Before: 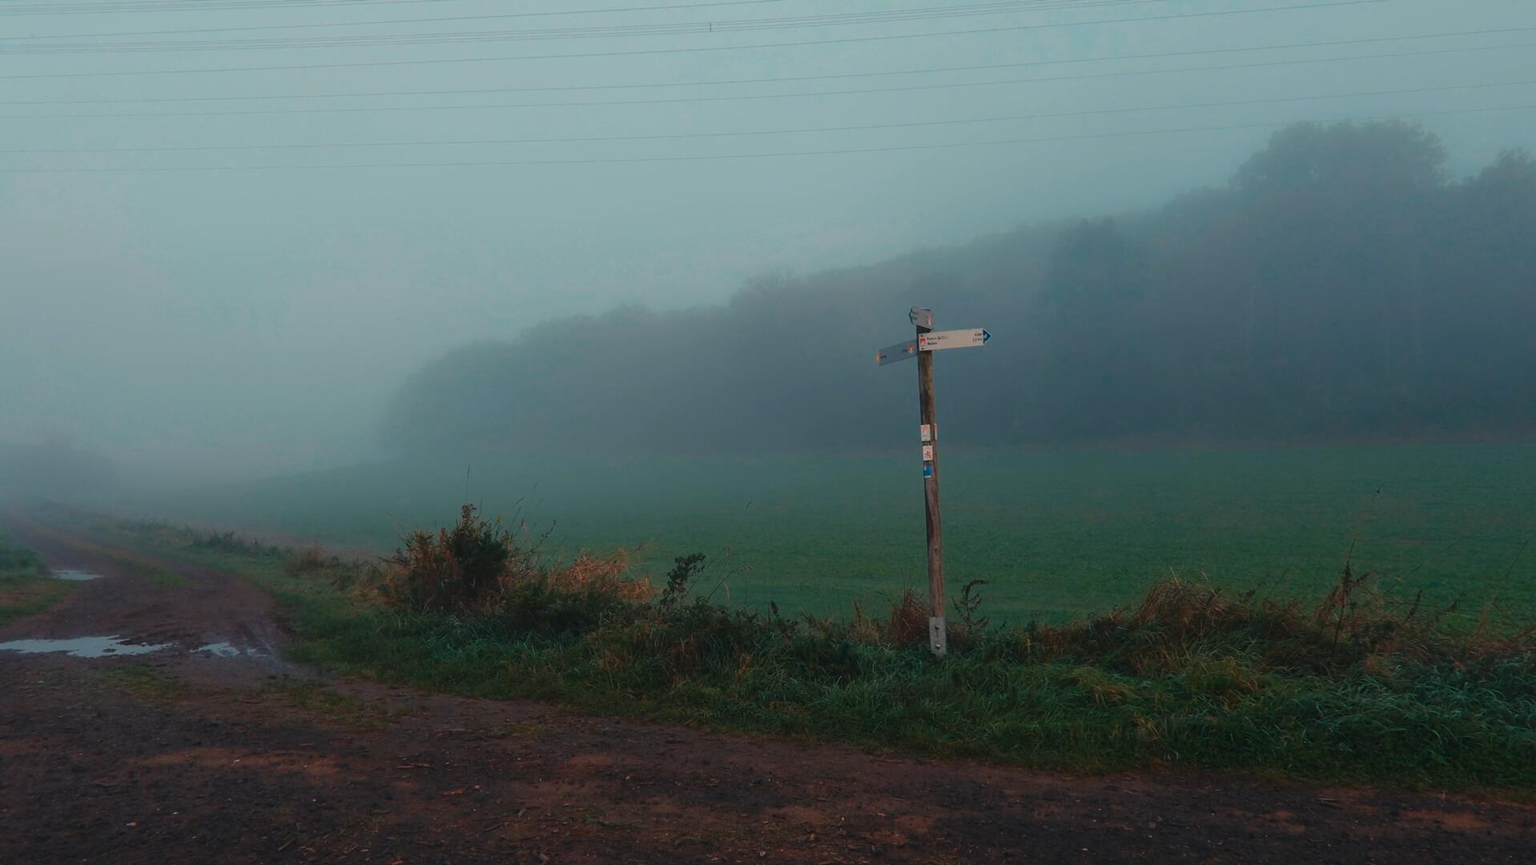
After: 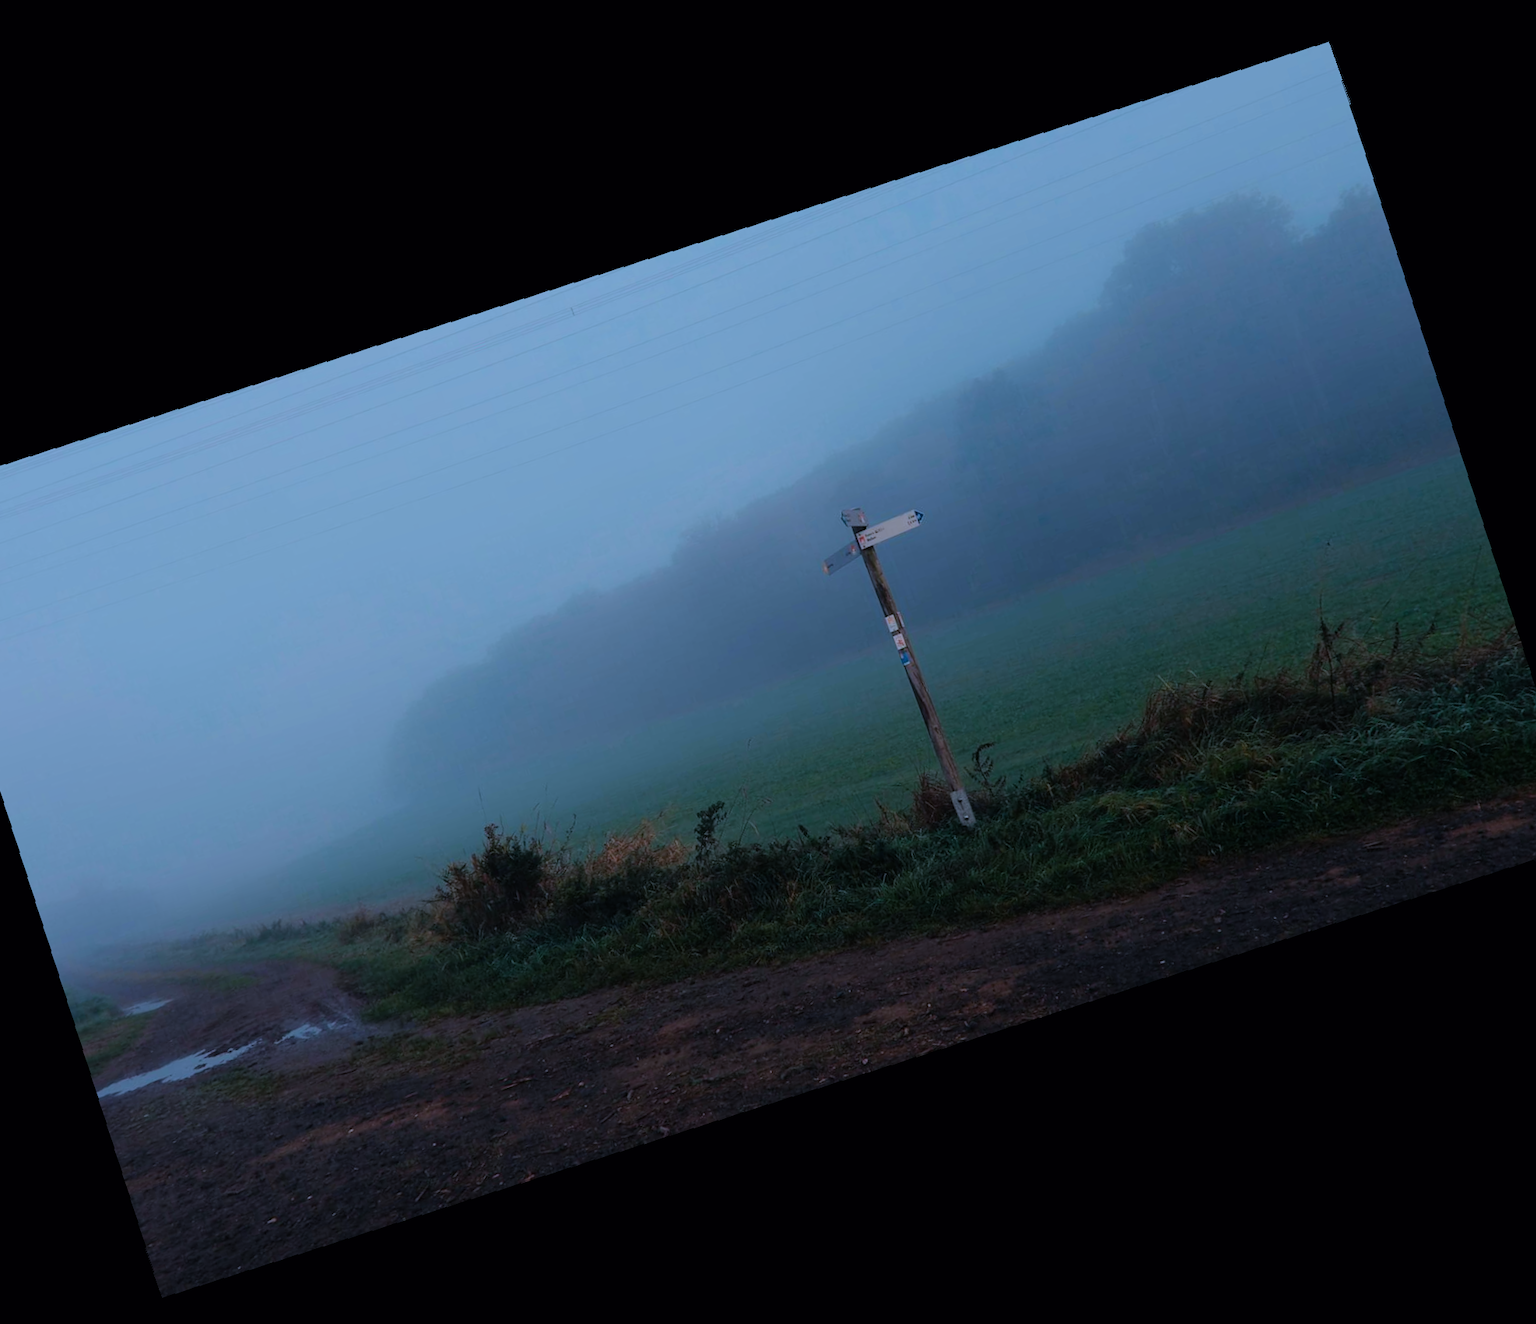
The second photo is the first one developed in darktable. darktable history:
crop and rotate: angle 19.43°, left 6.812%, right 4.125%, bottom 1.087%
white balance: red 0.871, blue 1.249
rotate and perspective: rotation 1.72°, automatic cropping off
filmic rgb: black relative exposure -7.65 EV, white relative exposure 4.56 EV, hardness 3.61, color science v6 (2022)
